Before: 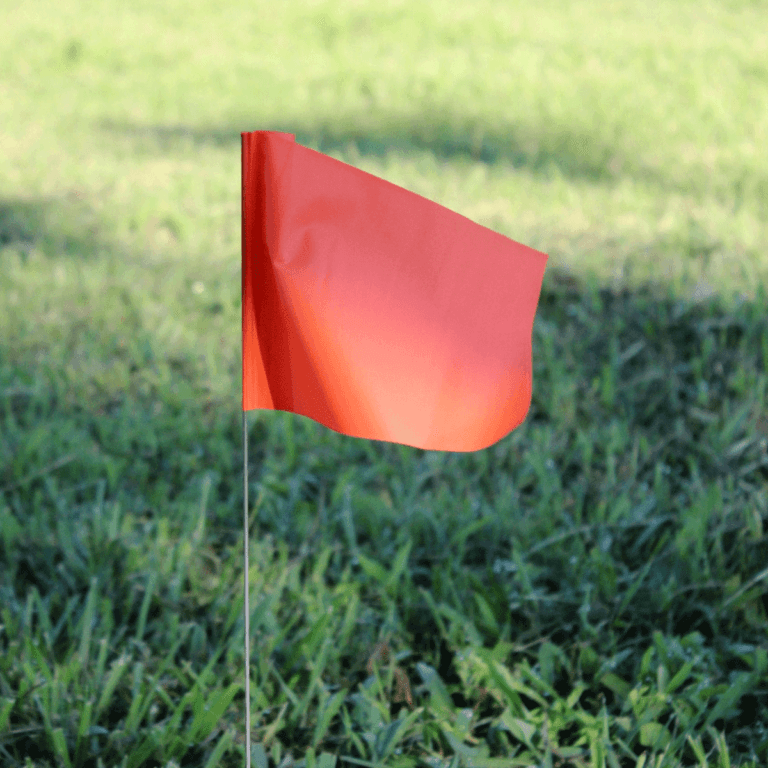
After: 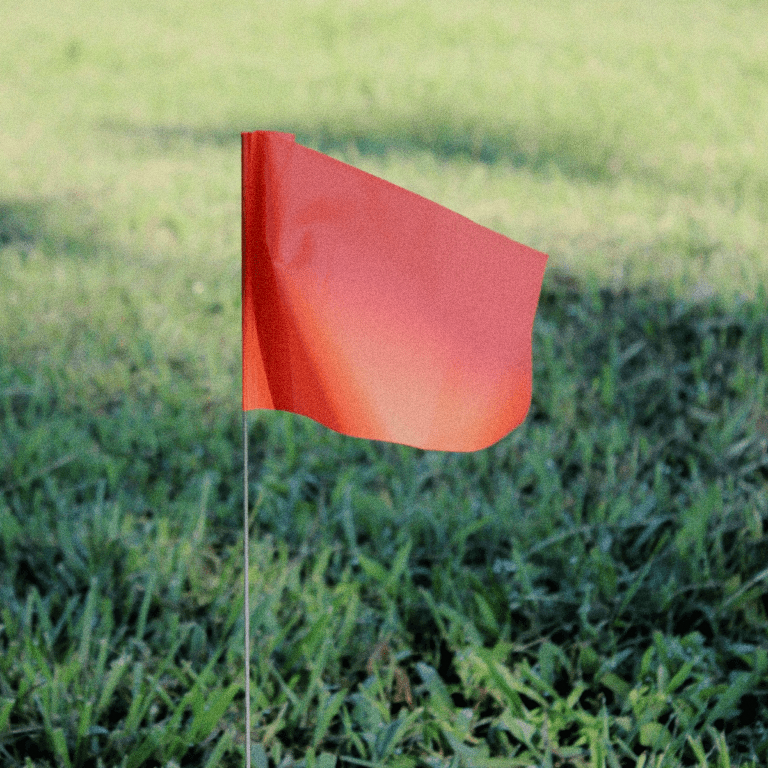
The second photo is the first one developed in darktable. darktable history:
filmic rgb: white relative exposure 3.8 EV, hardness 4.35
grain: coarseness 22.88 ISO
